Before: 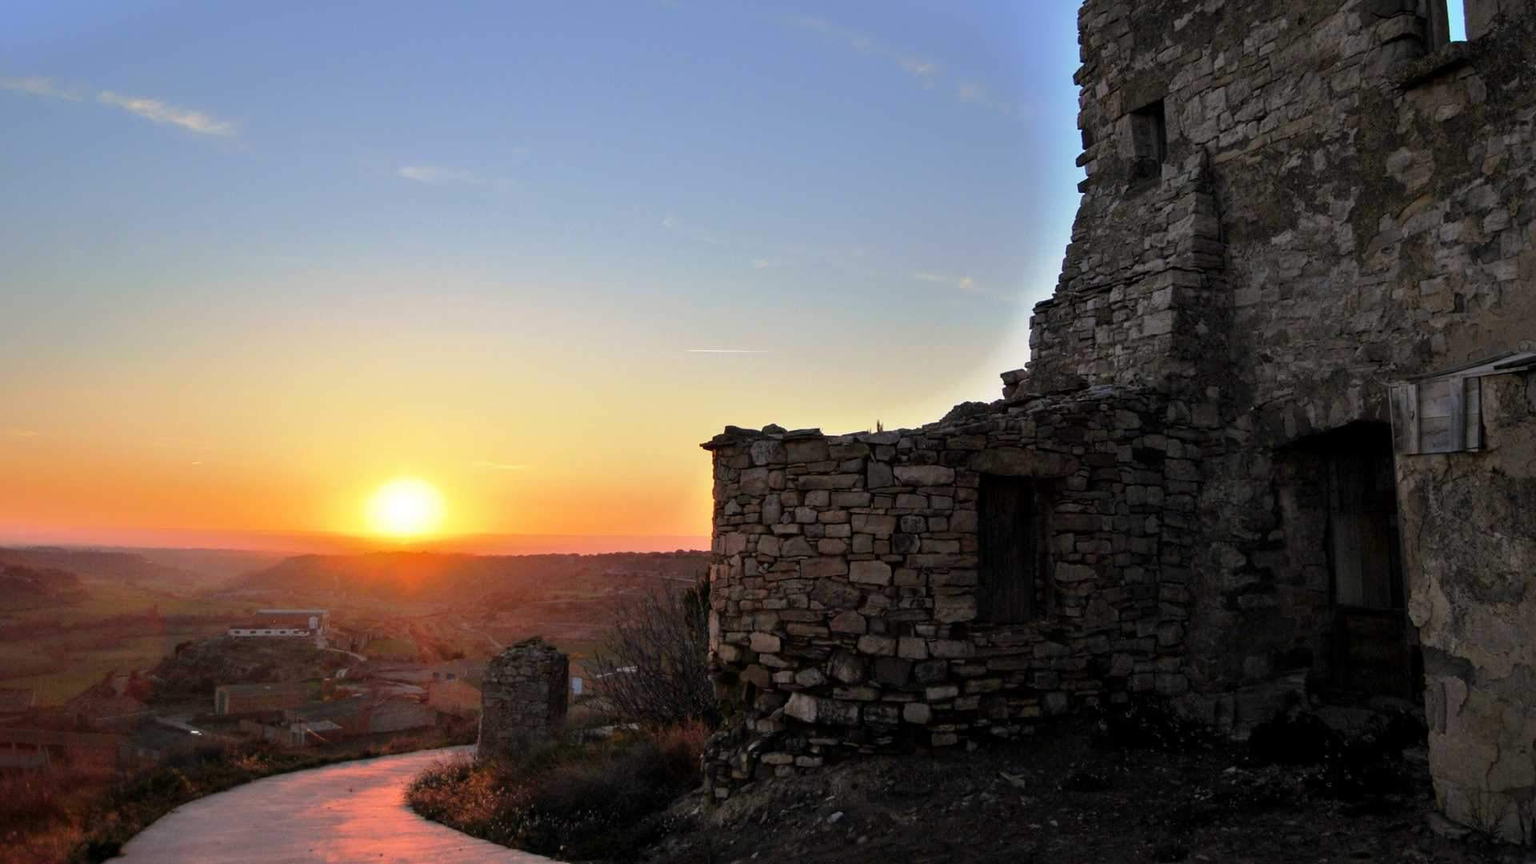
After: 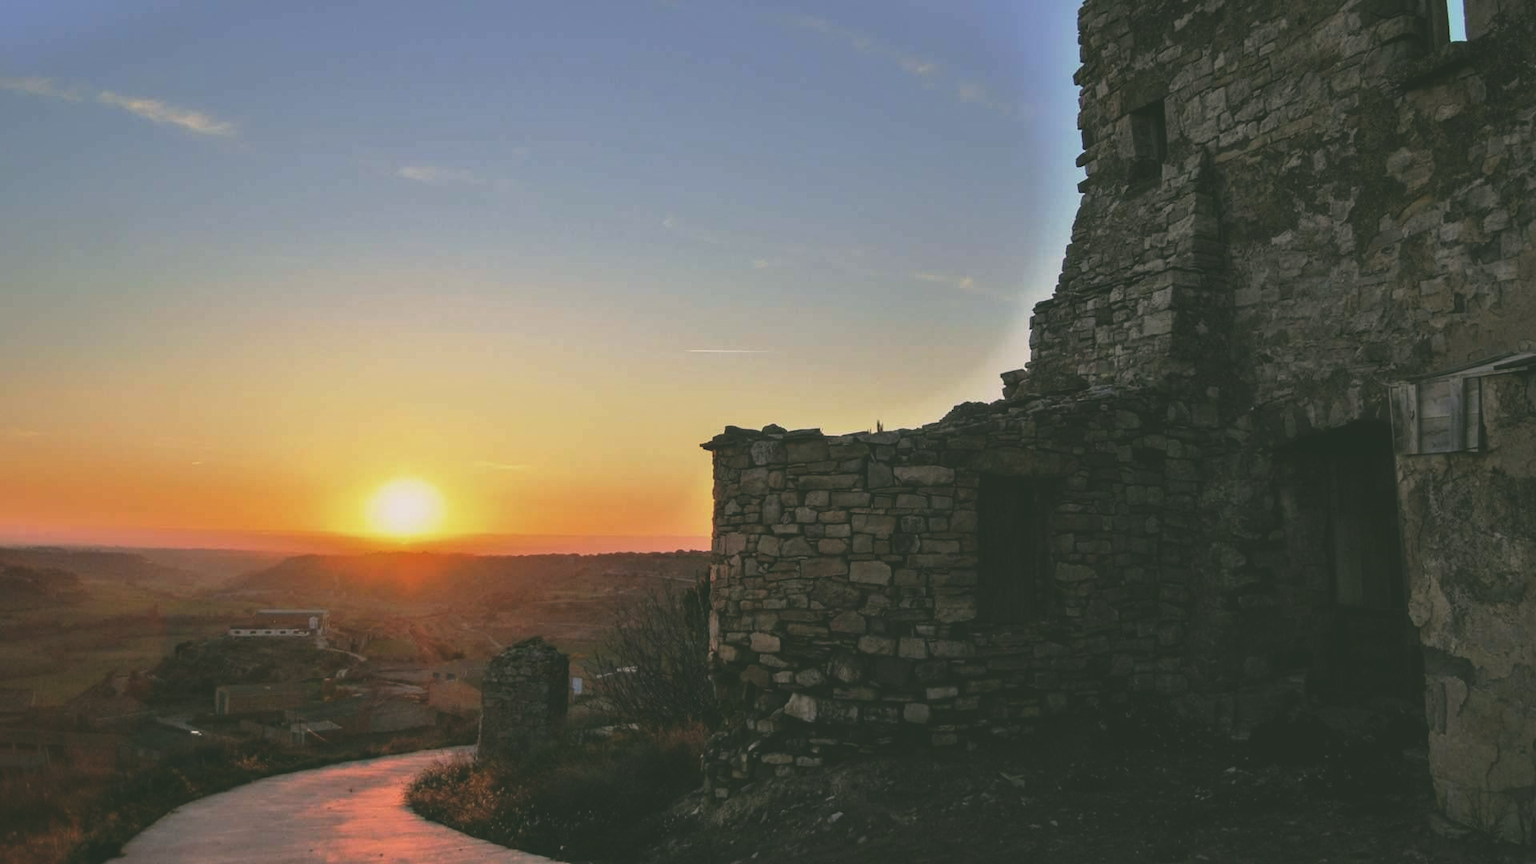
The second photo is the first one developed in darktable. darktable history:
color correction: highlights a* 4.24, highlights b* 4.99, shadows a* -7.5, shadows b* 4.69
exposure: black level correction -0.037, exposure -0.496 EV, compensate exposure bias true, compensate highlight preservation false
local contrast: on, module defaults
